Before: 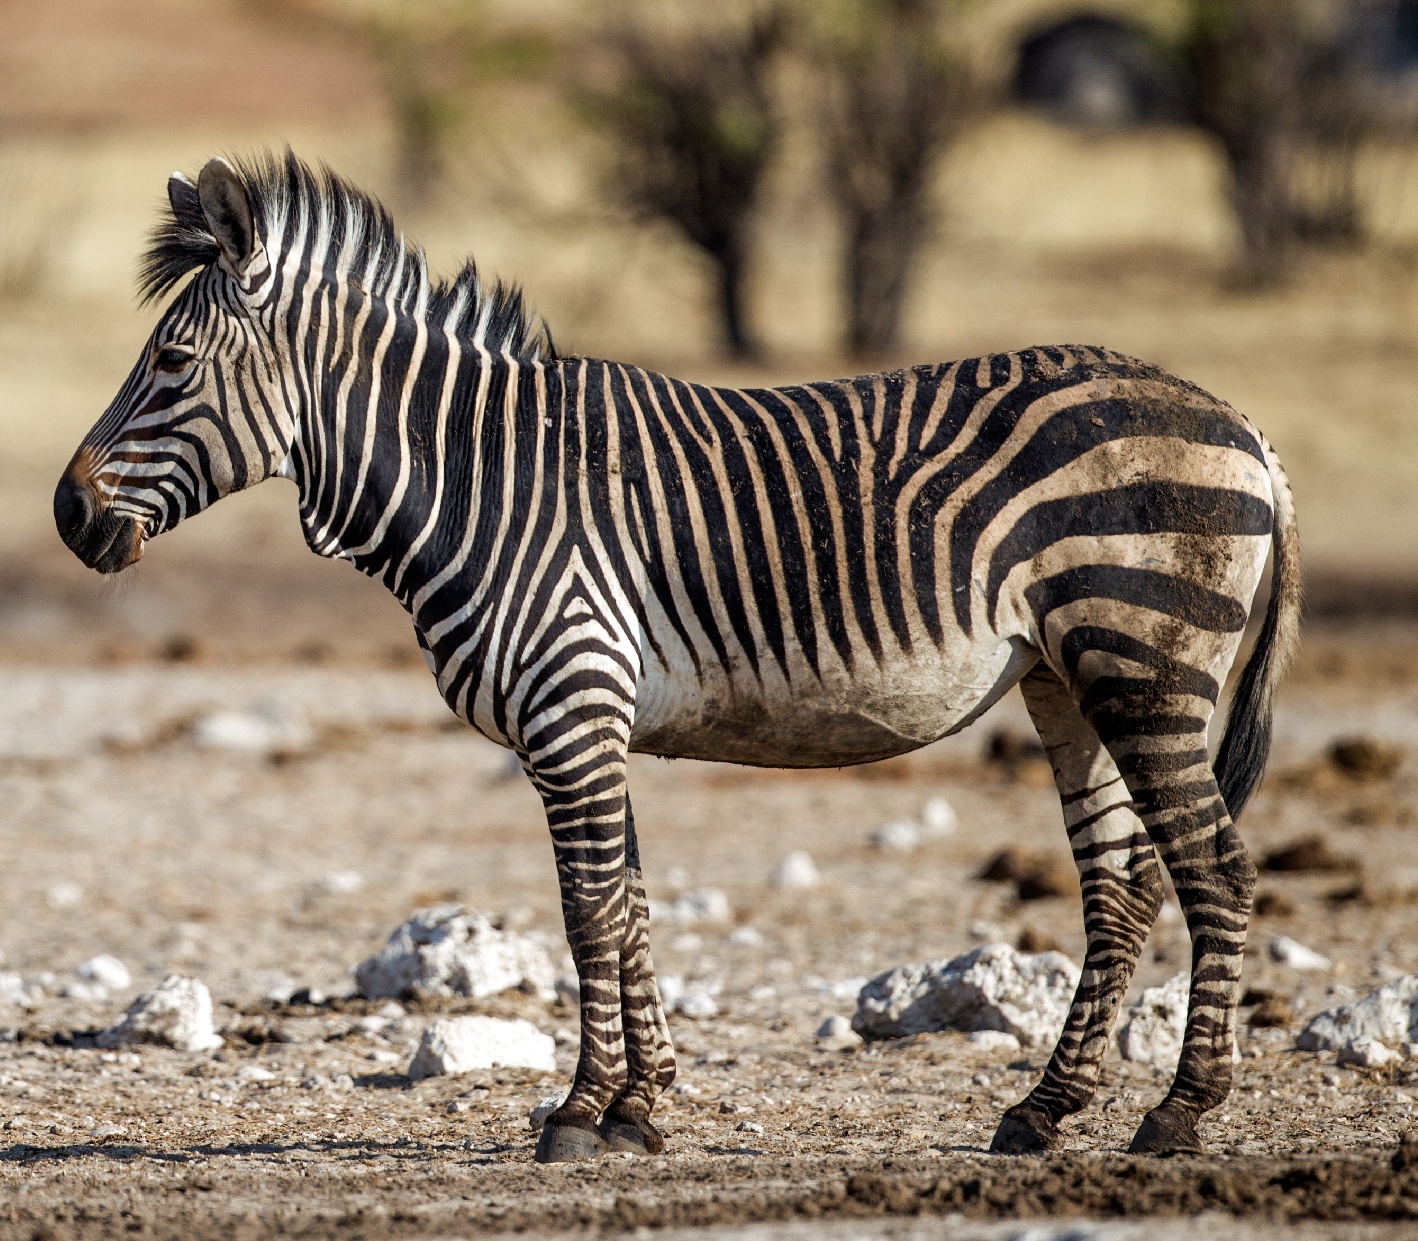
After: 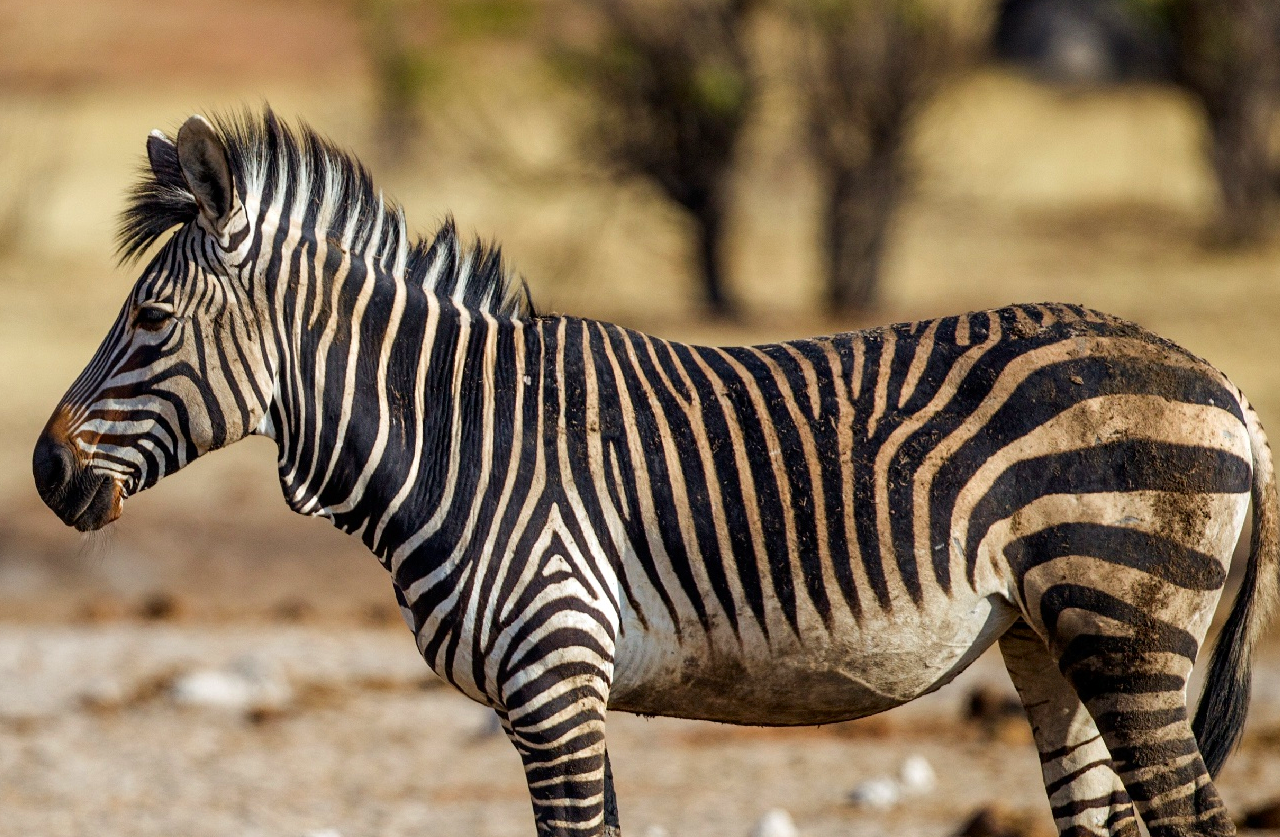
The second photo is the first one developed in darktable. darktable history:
shadows and highlights: shadows 37.27, highlights -28.18, soften with gaussian
white balance: emerald 1
contrast brightness saturation: brightness -0.02, saturation 0.35
crop: left 1.509%, top 3.452%, right 7.696%, bottom 28.452%
